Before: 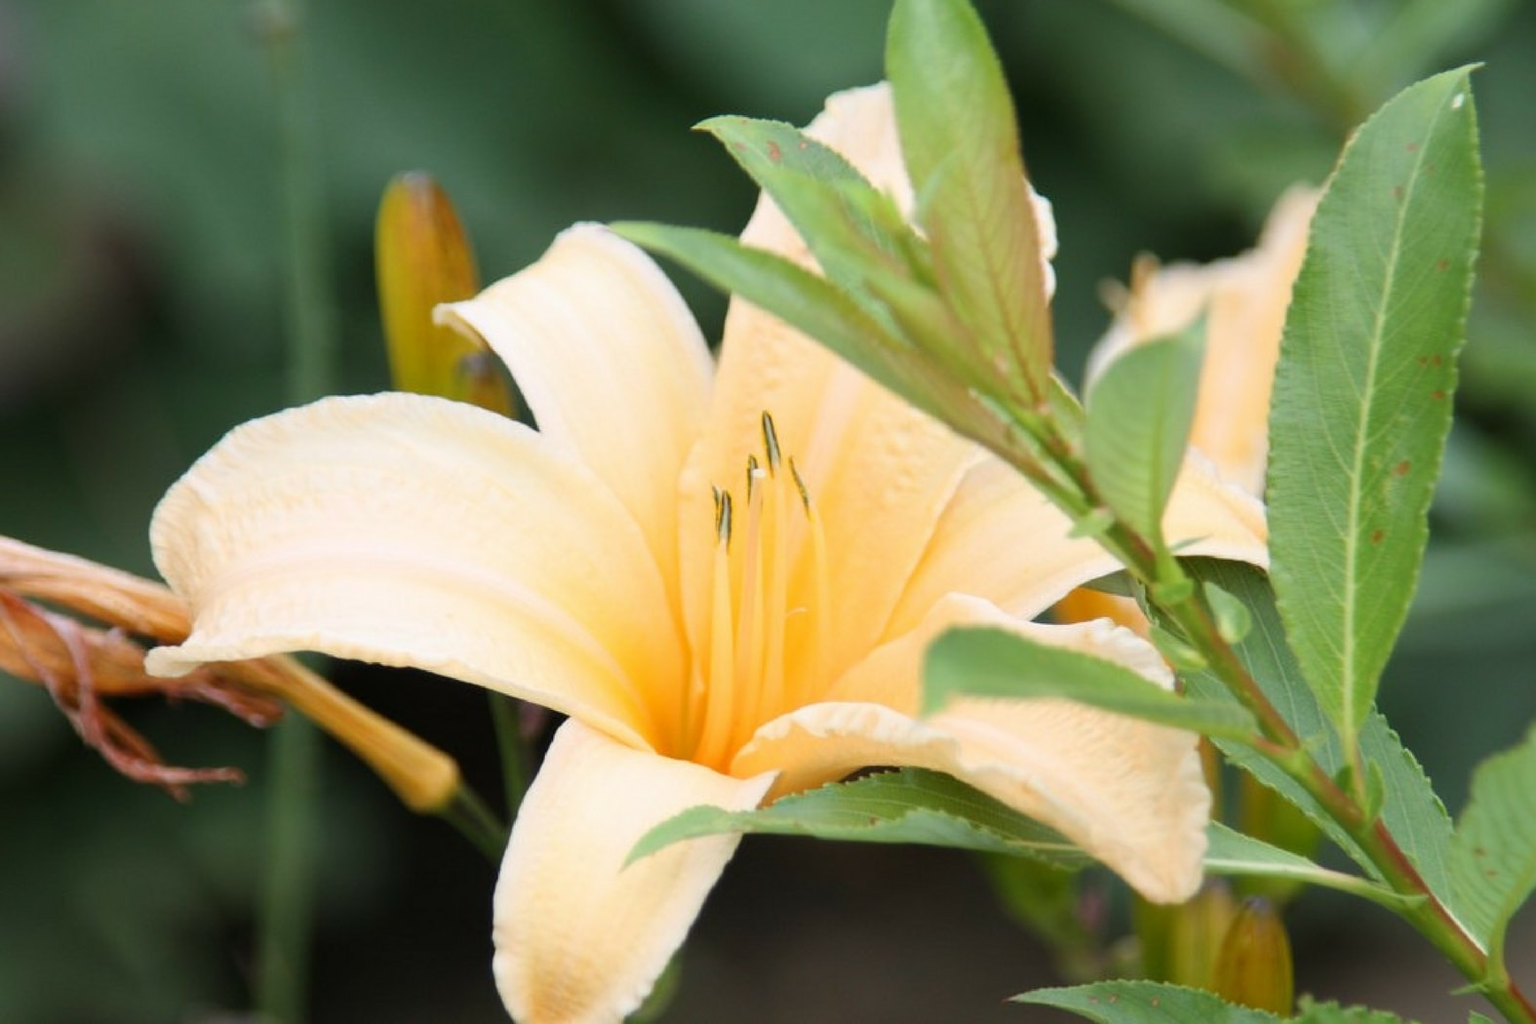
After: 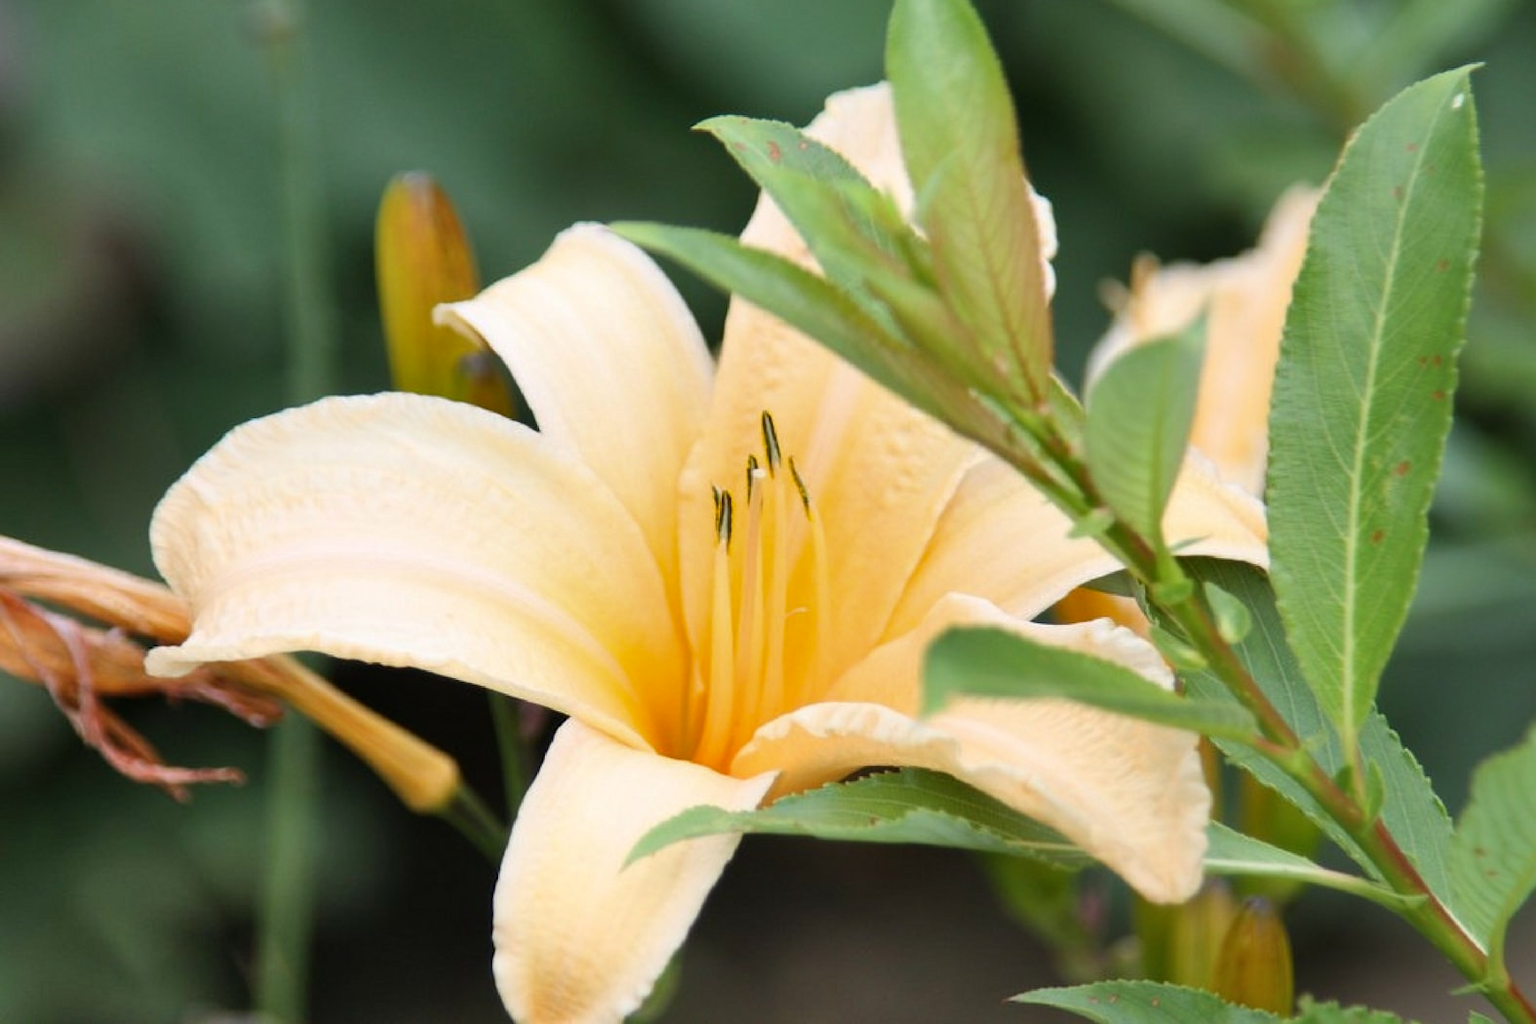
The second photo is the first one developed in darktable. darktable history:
shadows and highlights: white point adjustment 1.01, soften with gaussian
